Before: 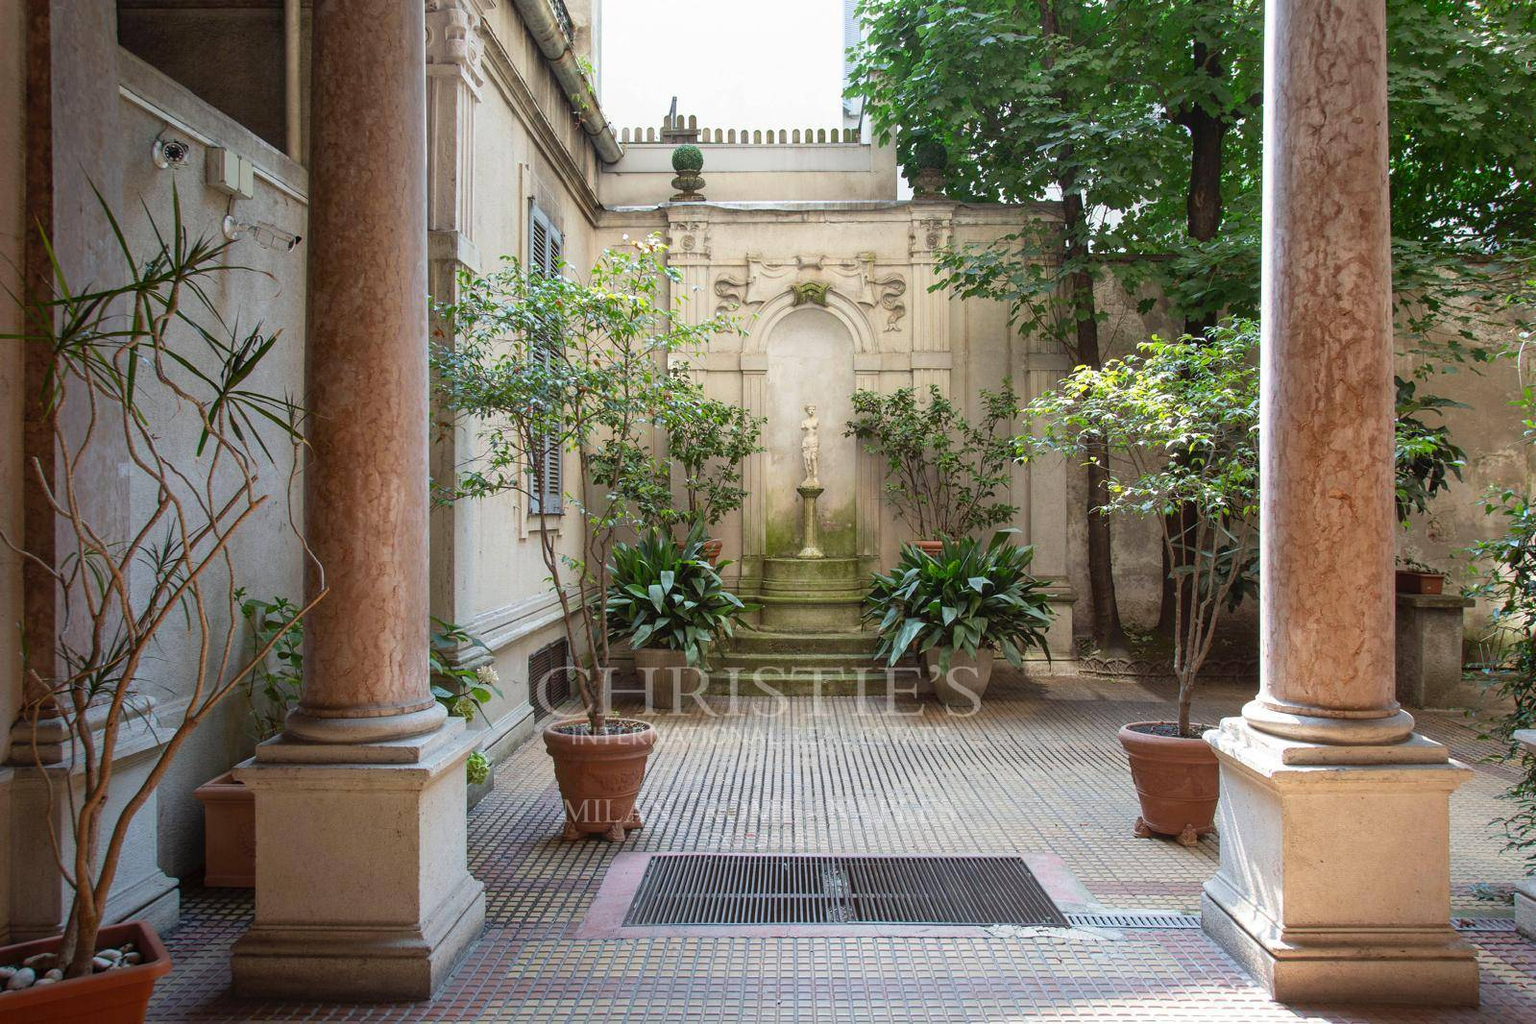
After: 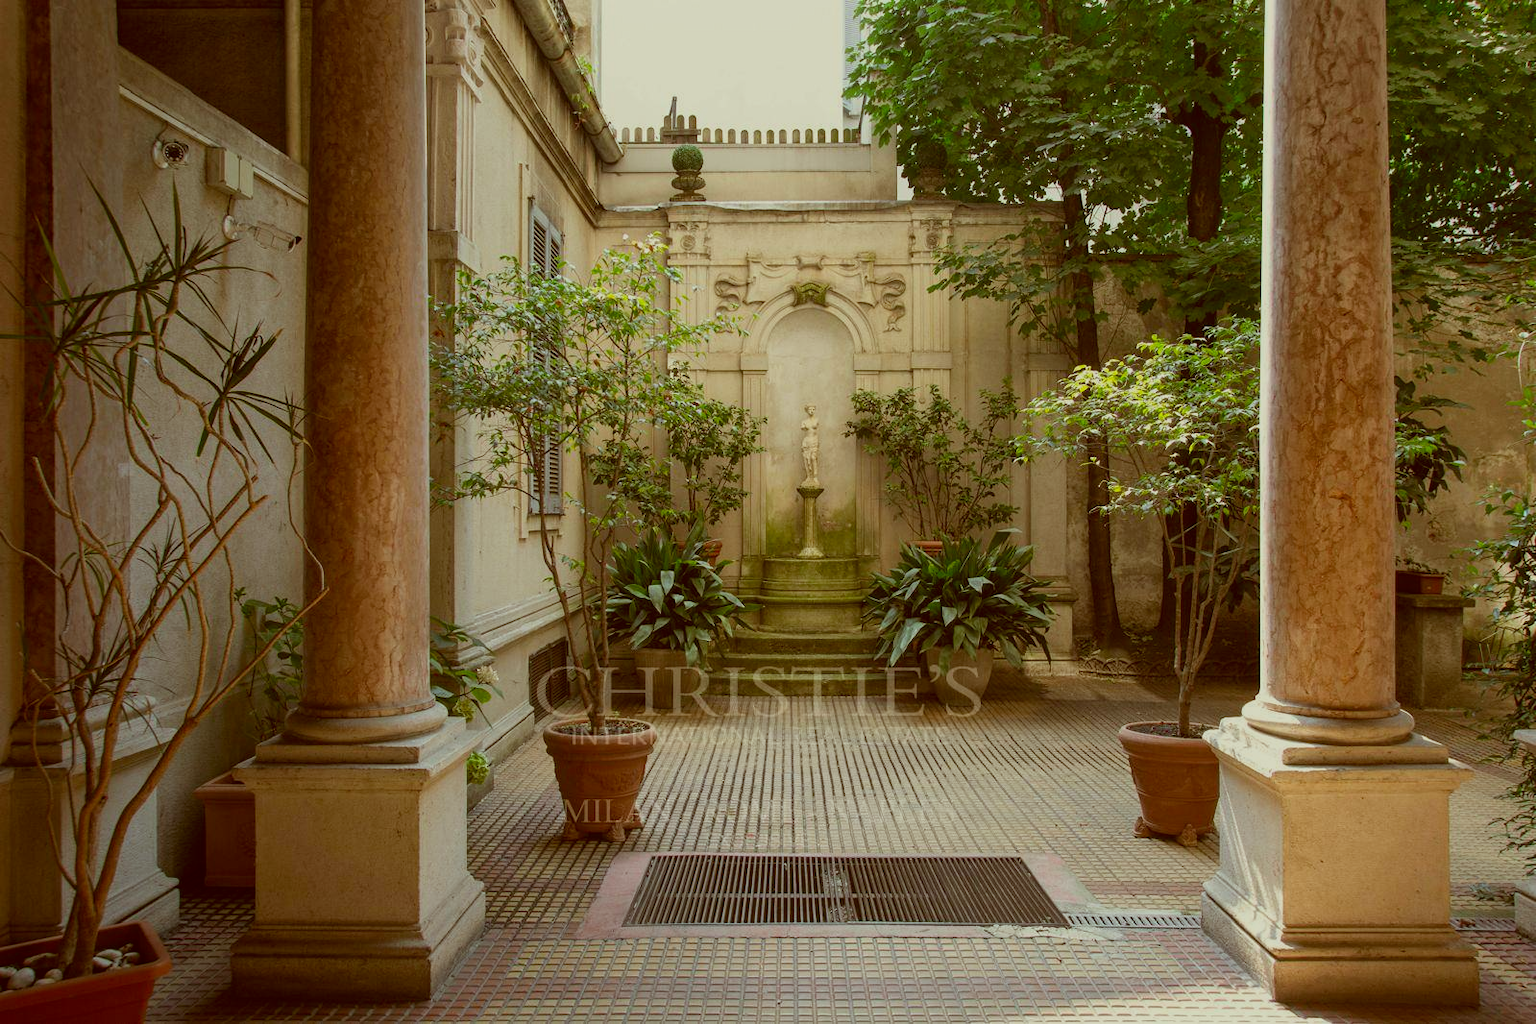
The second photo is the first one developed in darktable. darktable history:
color correction: highlights a* -5.94, highlights b* 9.48, shadows a* 10.12, shadows b* 23.94
exposure: exposure -0.582 EV, compensate highlight preservation false
